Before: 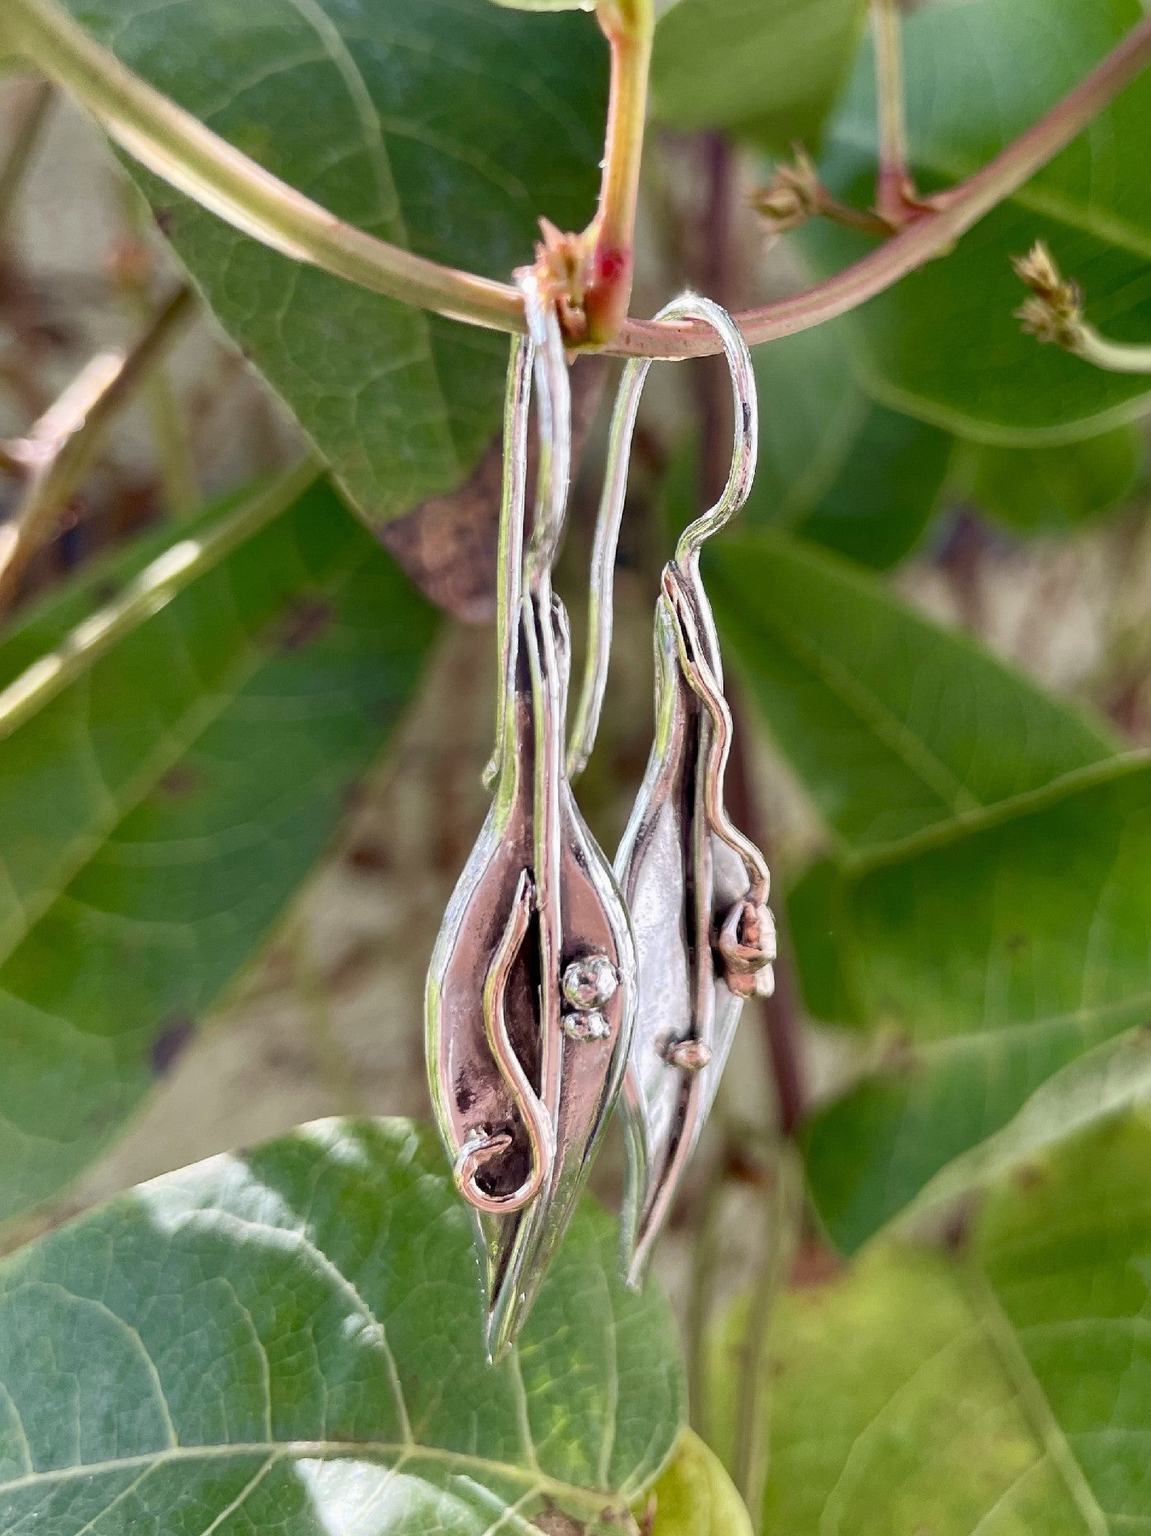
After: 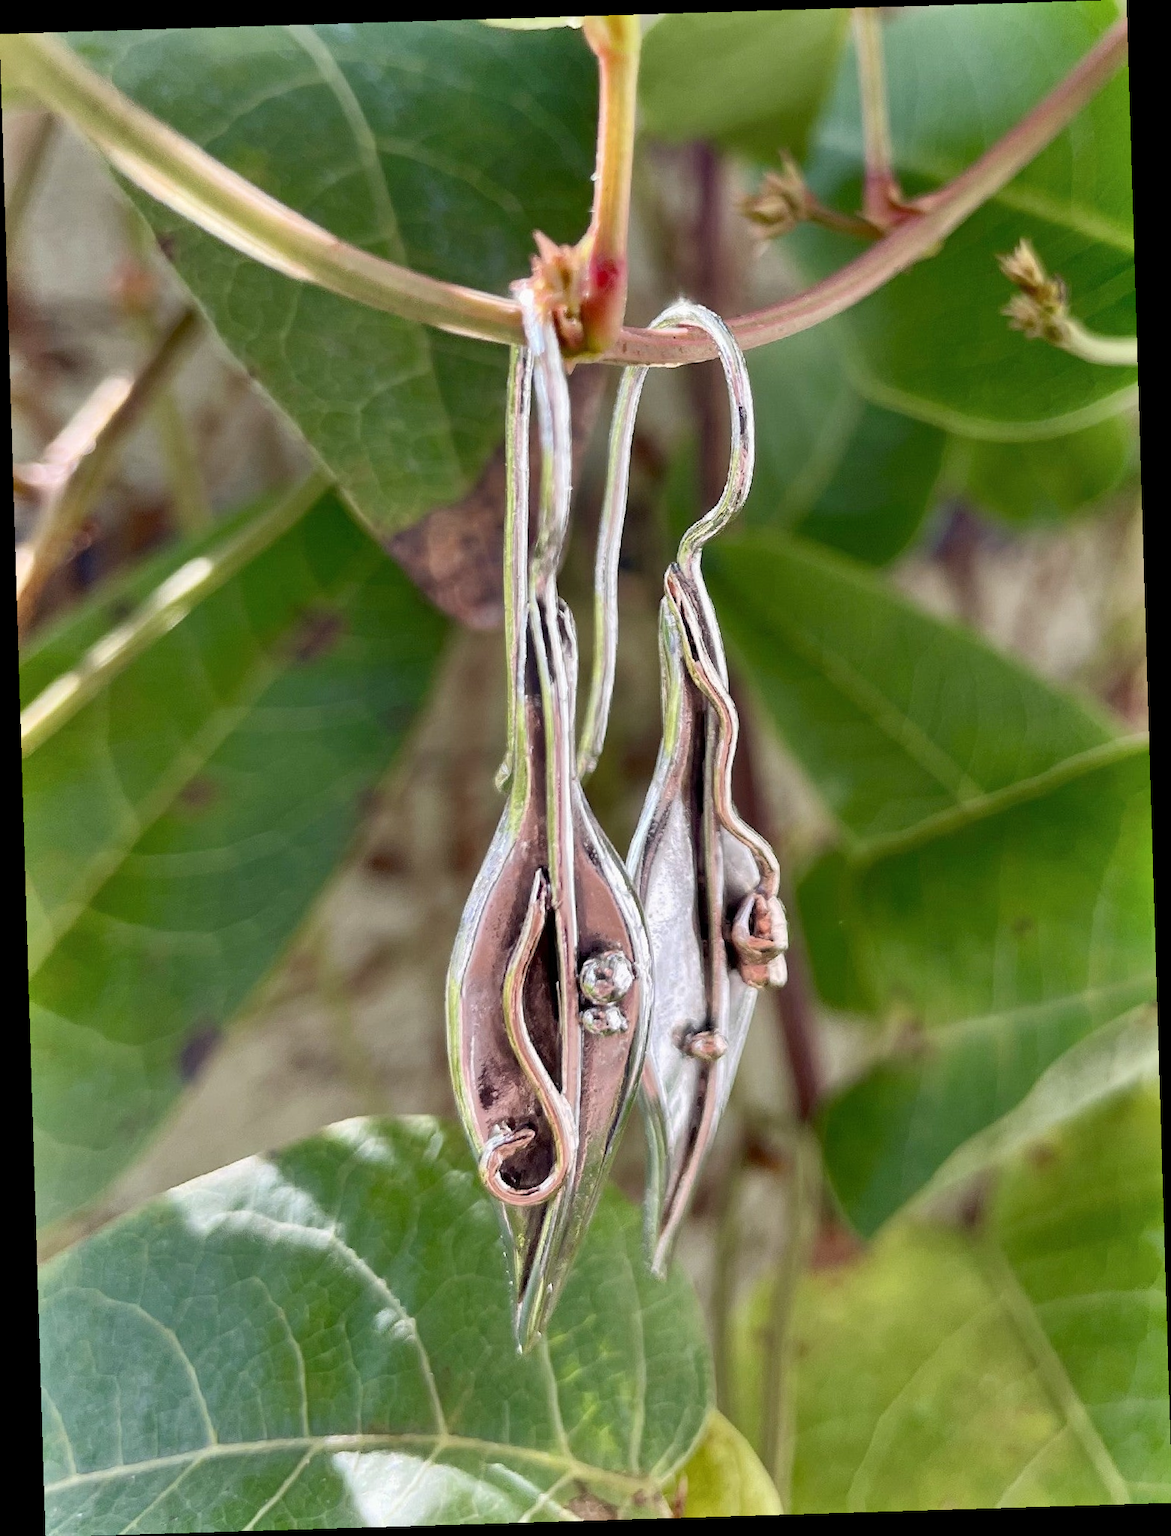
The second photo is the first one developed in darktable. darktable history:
rotate and perspective: rotation -1.75°, automatic cropping off
shadows and highlights: soften with gaussian
